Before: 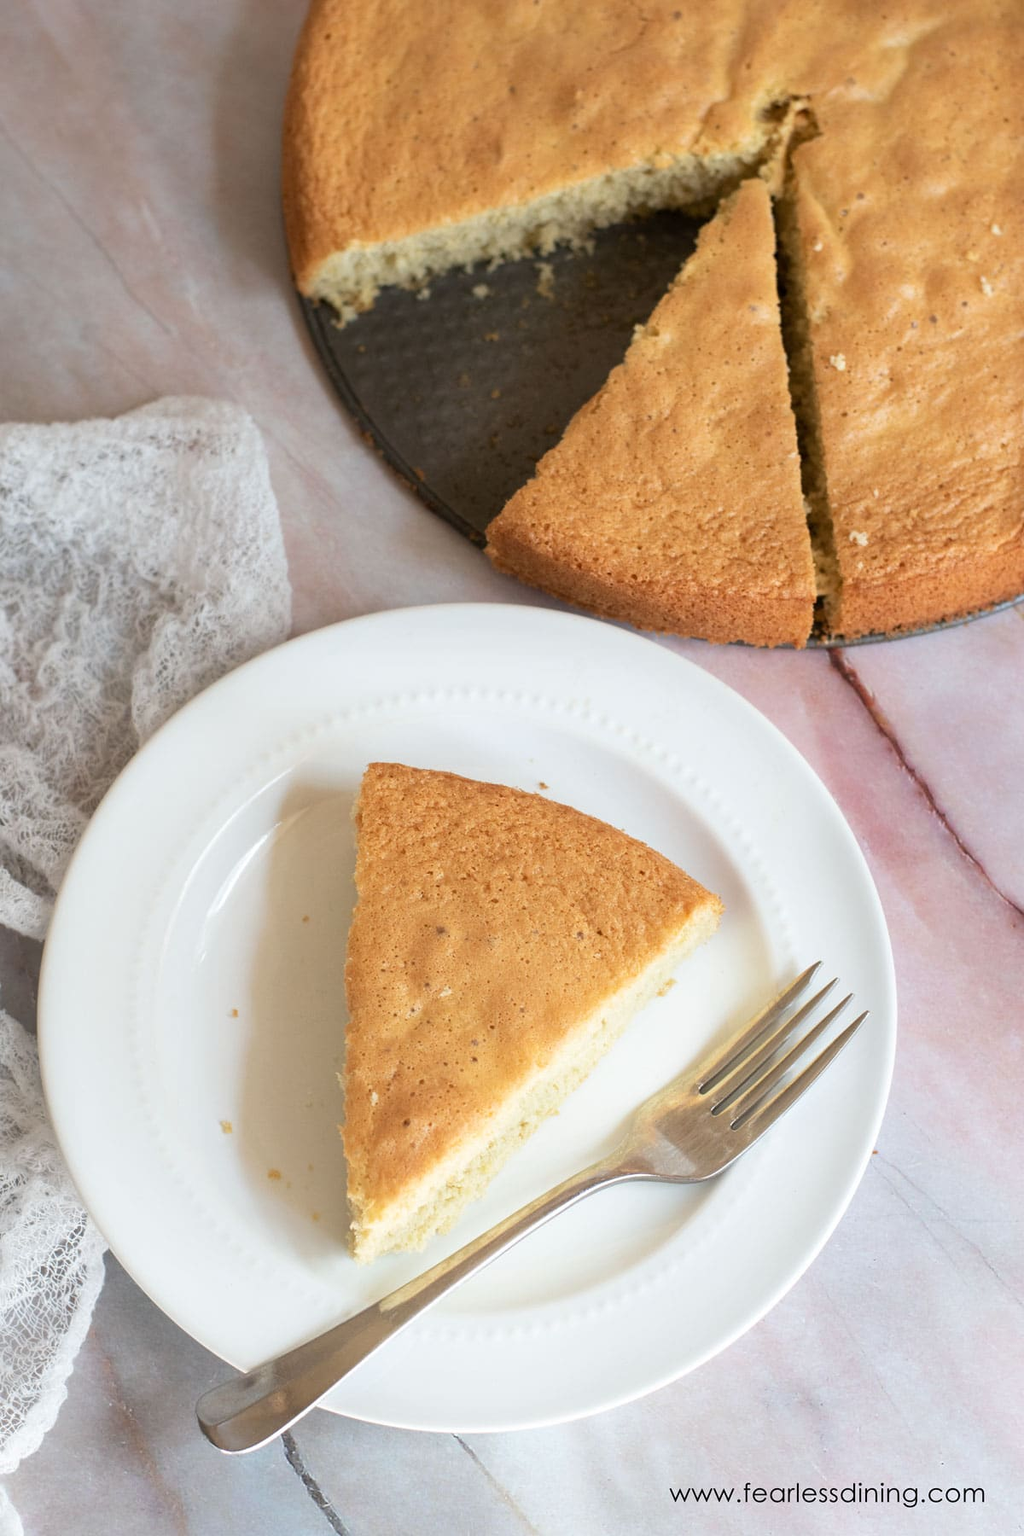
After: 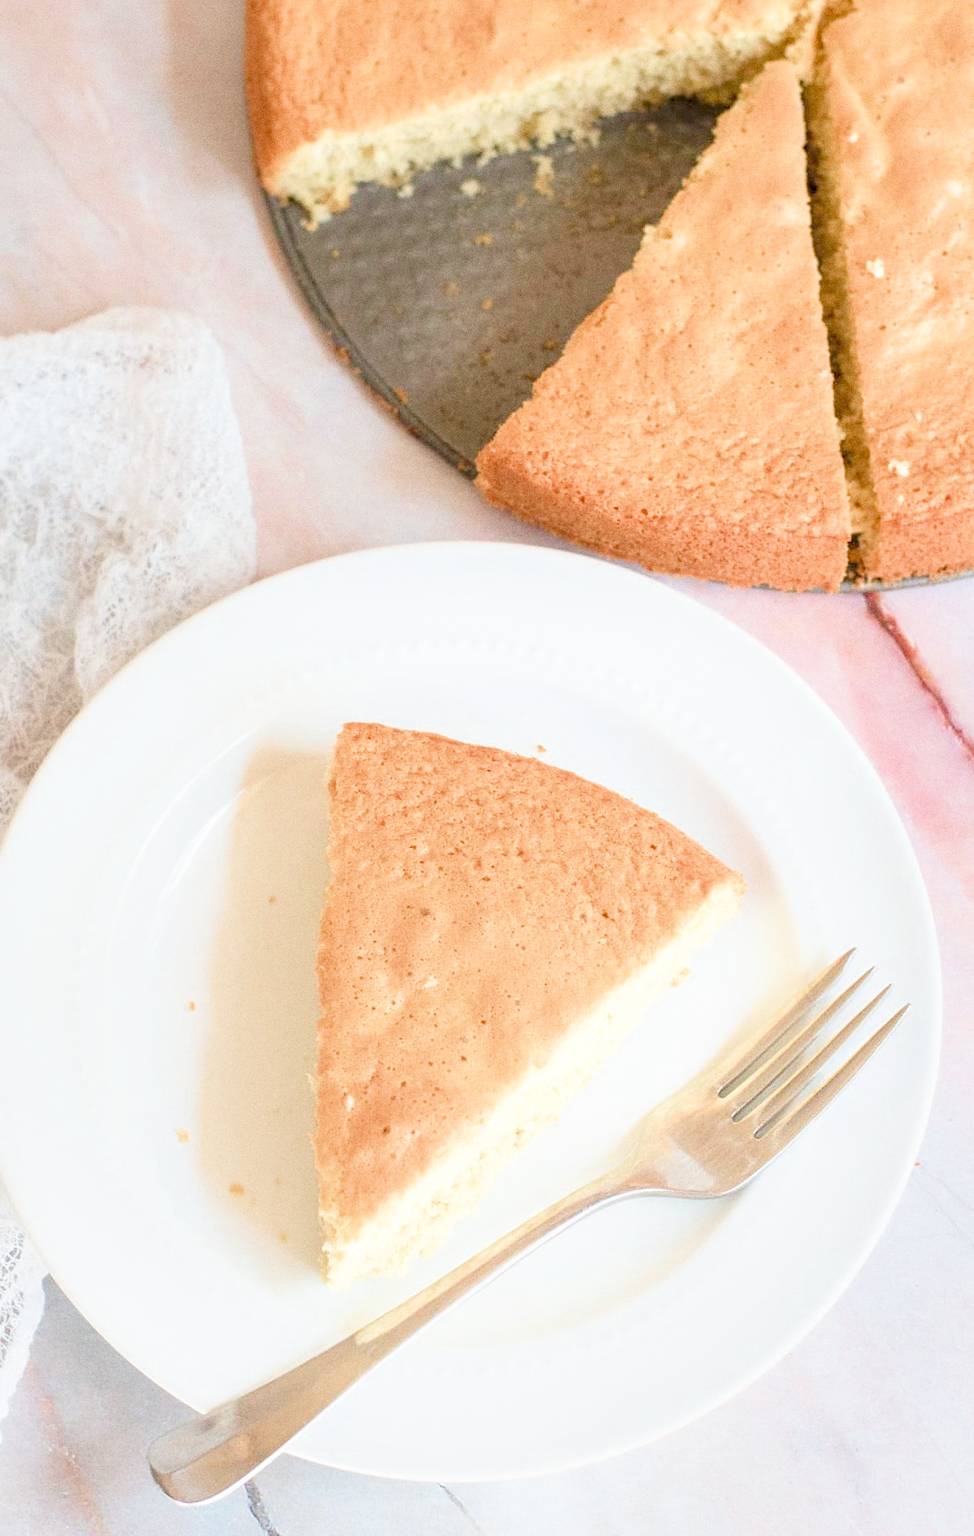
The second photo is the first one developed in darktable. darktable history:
grain: on, module defaults
crop: left 6.446%, top 8.188%, right 9.538%, bottom 3.548%
filmic rgb: middle gray luminance 2.5%, black relative exposure -10 EV, white relative exposure 7 EV, threshold 6 EV, dynamic range scaling 10%, target black luminance 0%, hardness 3.19, latitude 44.39%, contrast 0.682, highlights saturation mix 5%, shadows ↔ highlights balance 13.63%, add noise in highlights 0, color science v3 (2019), use custom middle-gray values true, iterations of high-quality reconstruction 0, contrast in highlights soft, enable highlight reconstruction true
local contrast: detail 130%
